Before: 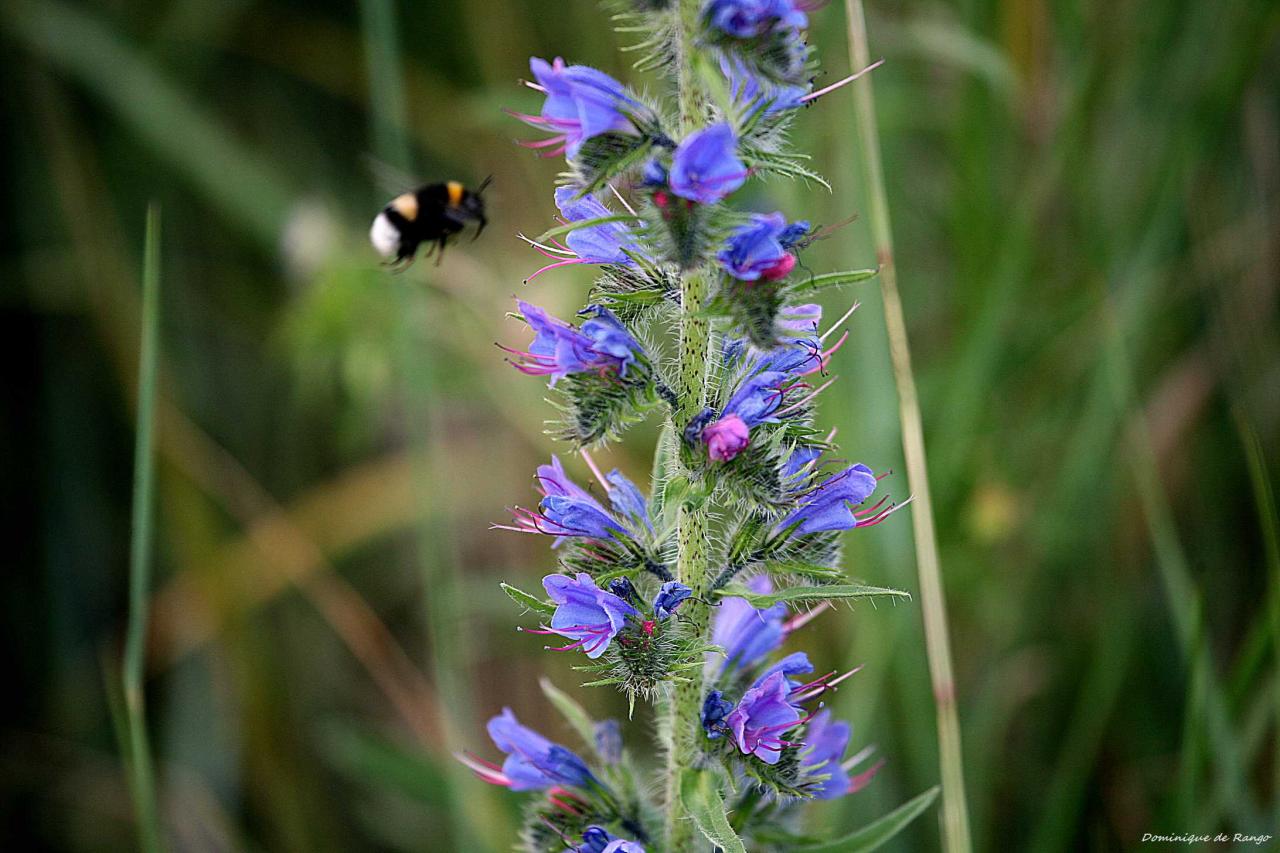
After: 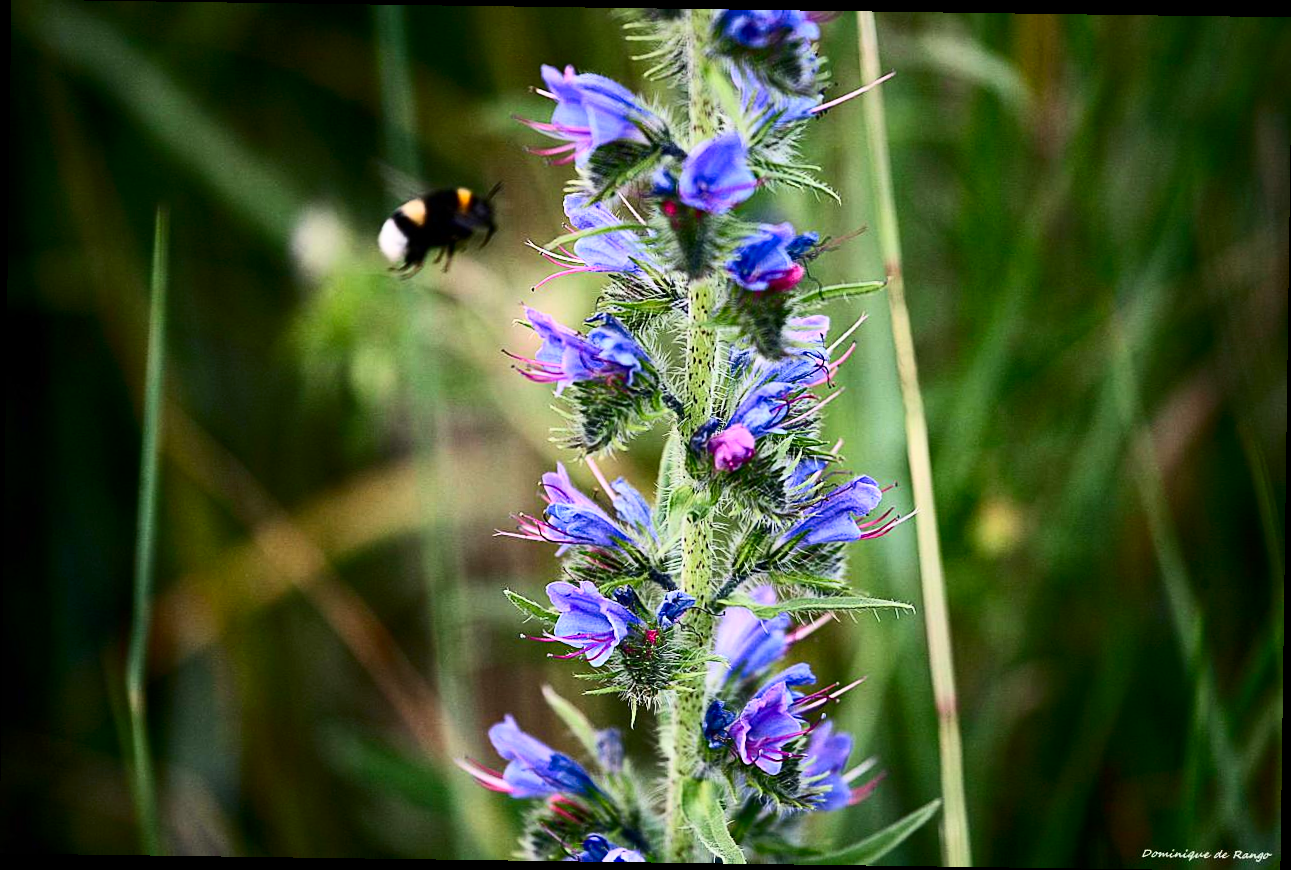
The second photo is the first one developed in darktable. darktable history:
contrast brightness saturation: contrast 0.4, brightness 0.1, saturation 0.21
rotate and perspective: rotation 0.8°, automatic cropping off
